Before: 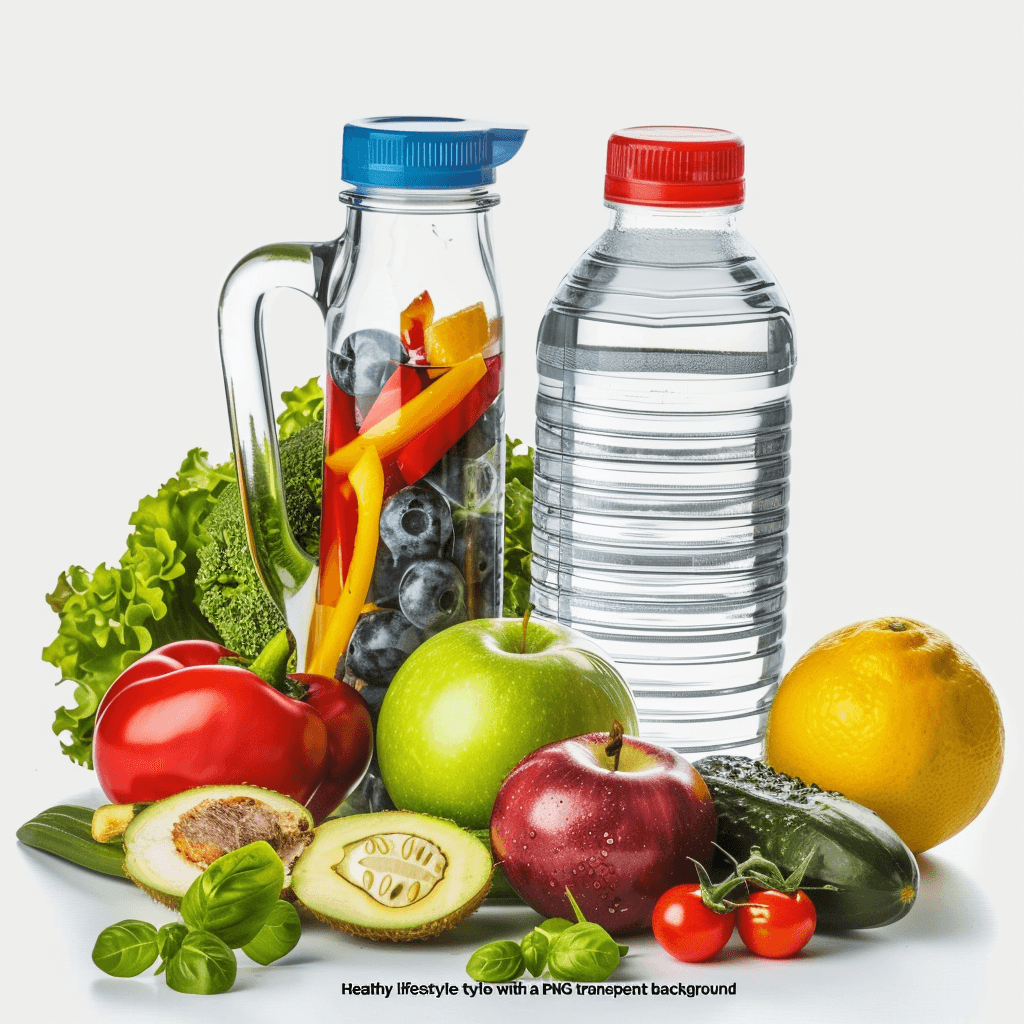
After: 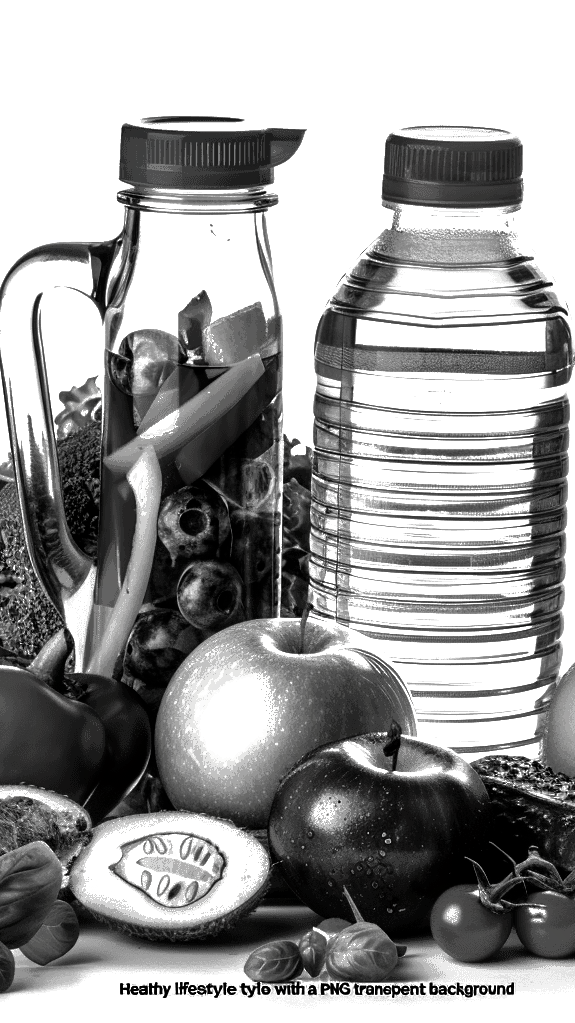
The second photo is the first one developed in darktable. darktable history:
crop: left 21.762%, right 22.049%, bottom 0.001%
color balance rgb: shadows lift › luminance -7.478%, shadows lift › chroma 2.154%, shadows lift › hue 162.59°, highlights gain › luminance 6.143%, highlights gain › chroma 2.56%, highlights gain › hue 89.56°, global offset › luminance -0.868%, linear chroma grading › global chroma 14.72%, perceptual saturation grading › global saturation 31.095%, perceptual brilliance grading › mid-tones 9.257%, perceptual brilliance grading › shadows 14.65%
contrast brightness saturation: contrast 0.025, brightness -0.983, saturation -0.999
shadows and highlights: on, module defaults
tone equalizer: -8 EV -0.395 EV, -7 EV -0.405 EV, -6 EV -0.298 EV, -5 EV -0.184 EV, -3 EV 0.188 EV, -2 EV 0.355 EV, -1 EV 0.393 EV, +0 EV 0.443 EV
